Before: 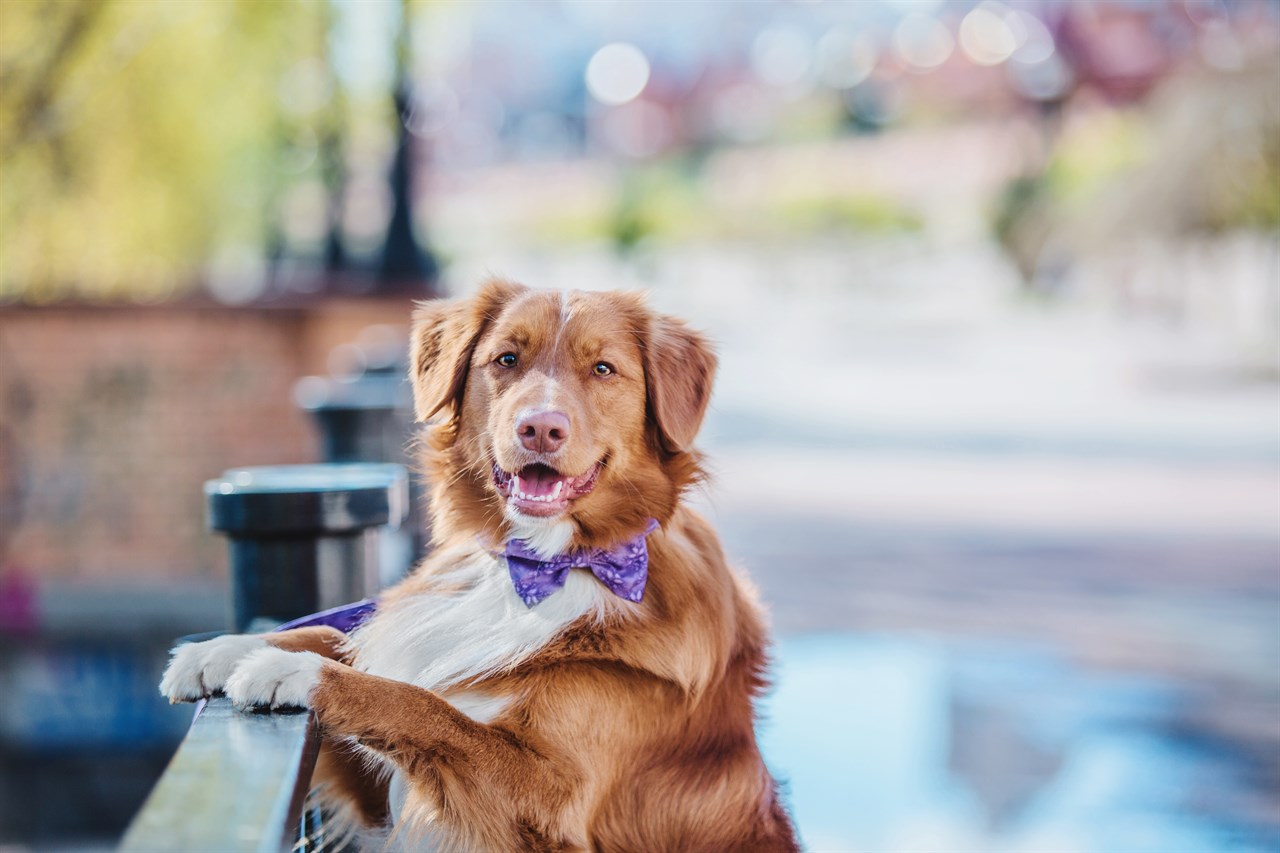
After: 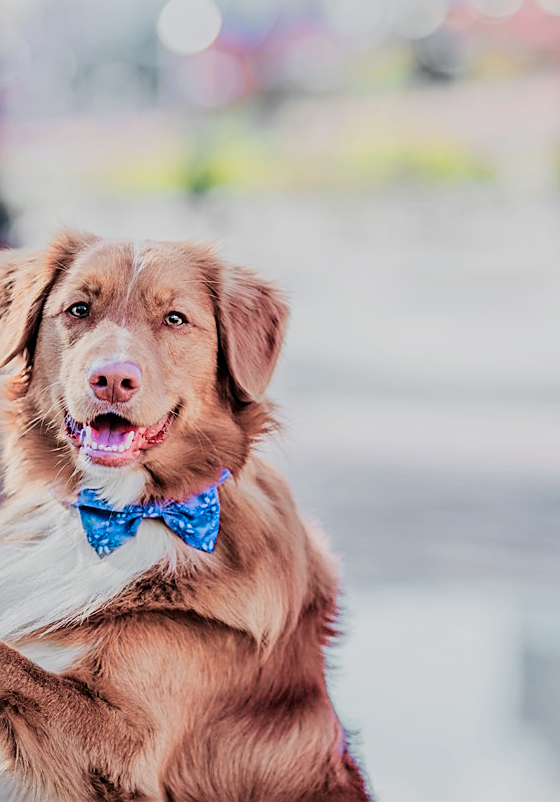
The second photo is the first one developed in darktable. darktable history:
filmic rgb: black relative exposure -5.08 EV, white relative exposure 3.96 EV, hardness 2.88, contrast 1.099, highlights saturation mix -20.85%
sharpen: on, module defaults
color zones: curves: ch0 [(0.257, 0.558) (0.75, 0.565)]; ch1 [(0.004, 0.857) (0.14, 0.416) (0.257, 0.695) (0.442, 0.032) (0.736, 0.266) (0.891, 0.741)]; ch2 [(0, 0.623) (0.112, 0.436) (0.271, 0.474) (0.516, 0.64) (0.743, 0.286)]
crop: left 33.494%, top 5.96%, right 22.726%
